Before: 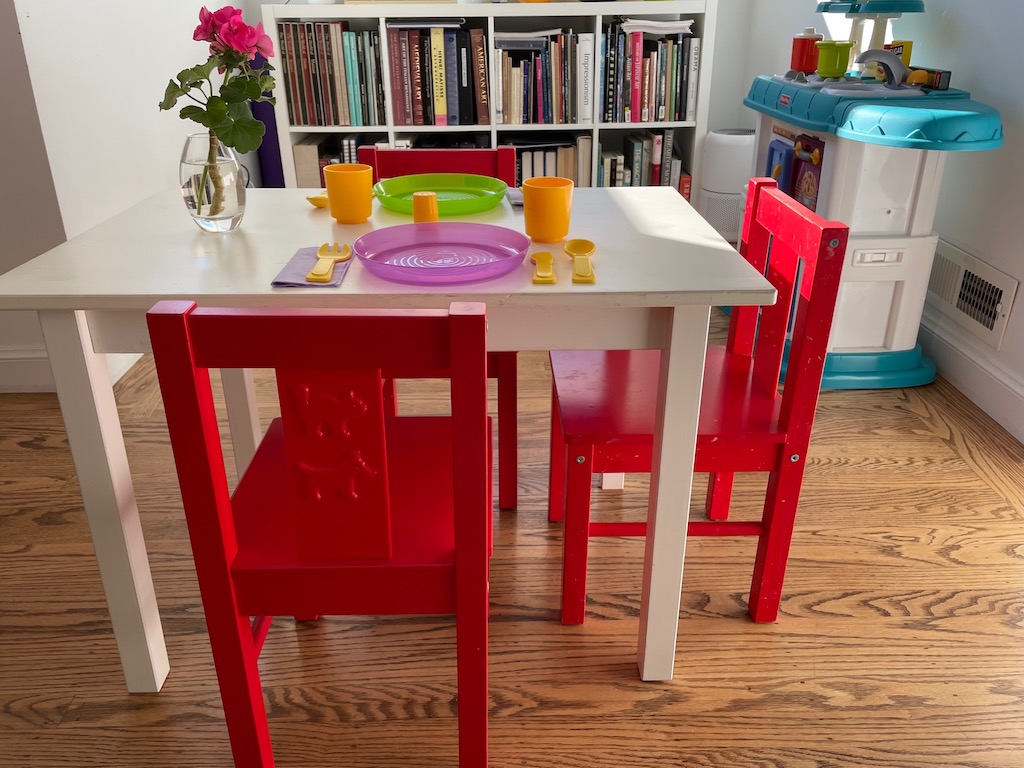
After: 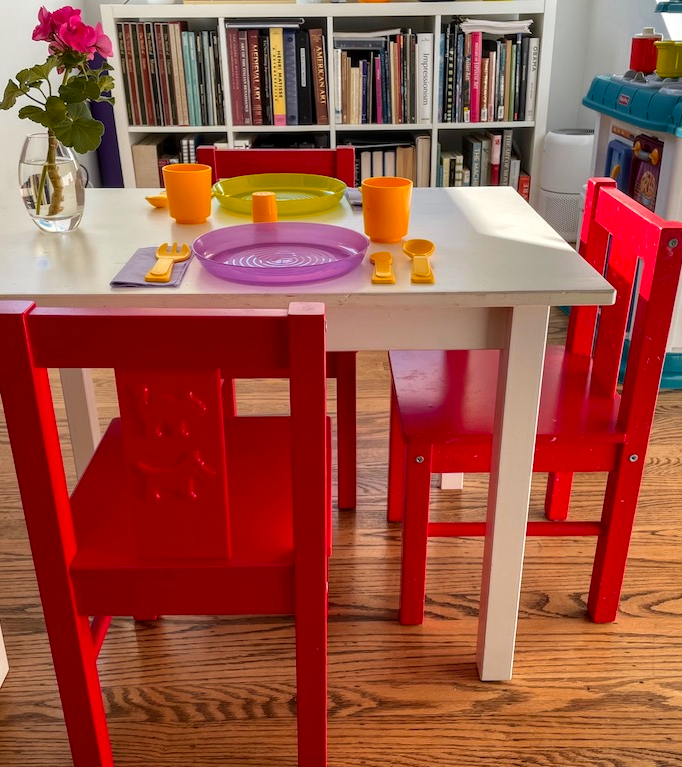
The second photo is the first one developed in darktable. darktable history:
crop and rotate: left 15.754%, right 17.579%
color zones: curves: ch0 [(0, 0.499) (0.143, 0.5) (0.286, 0.5) (0.429, 0.476) (0.571, 0.284) (0.714, 0.243) (0.857, 0.449) (1, 0.499)]; ch1 [(0, 0.532) (0.143, 0.645) (0.286, 0.696) (0.429, 0.211) (0.571, 0.504) (0.714, 0.493) (0.857, 0.495) (1, 0.532)]; ch2 [(0, 0.5) (0.143, 0.5) (0.286, 0.427) (0.429, 0.324) (0.571, 0.5) (0.714, 0.5) (0.857, 0.5) (1, 0.5)]
local contrast: on, module defaults
